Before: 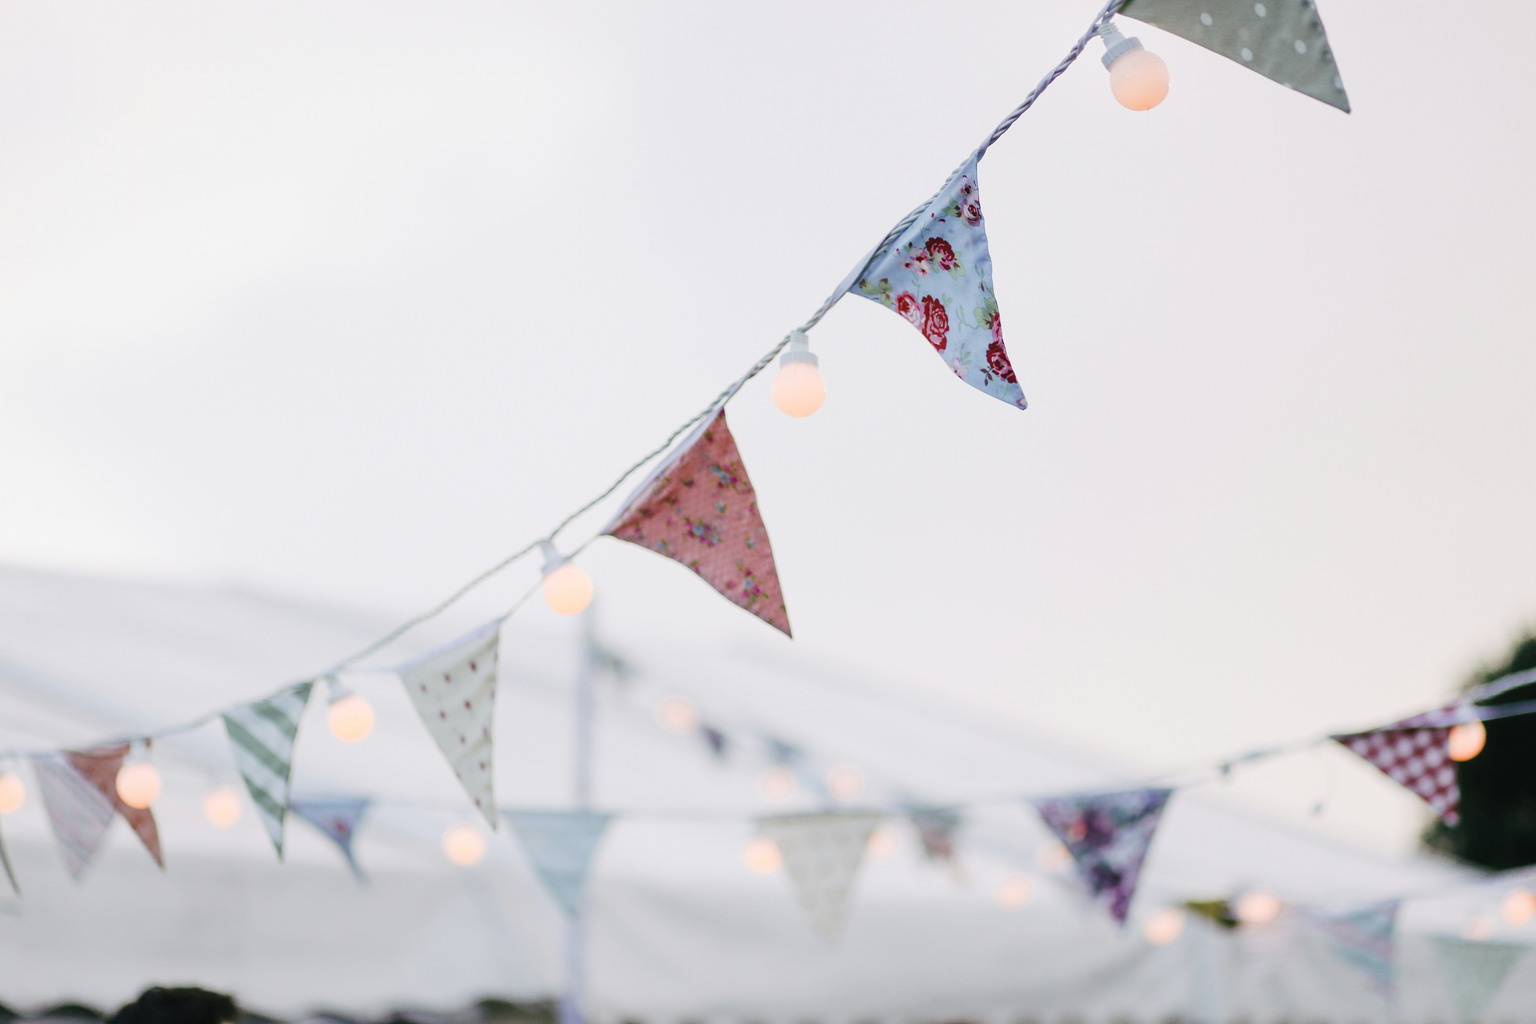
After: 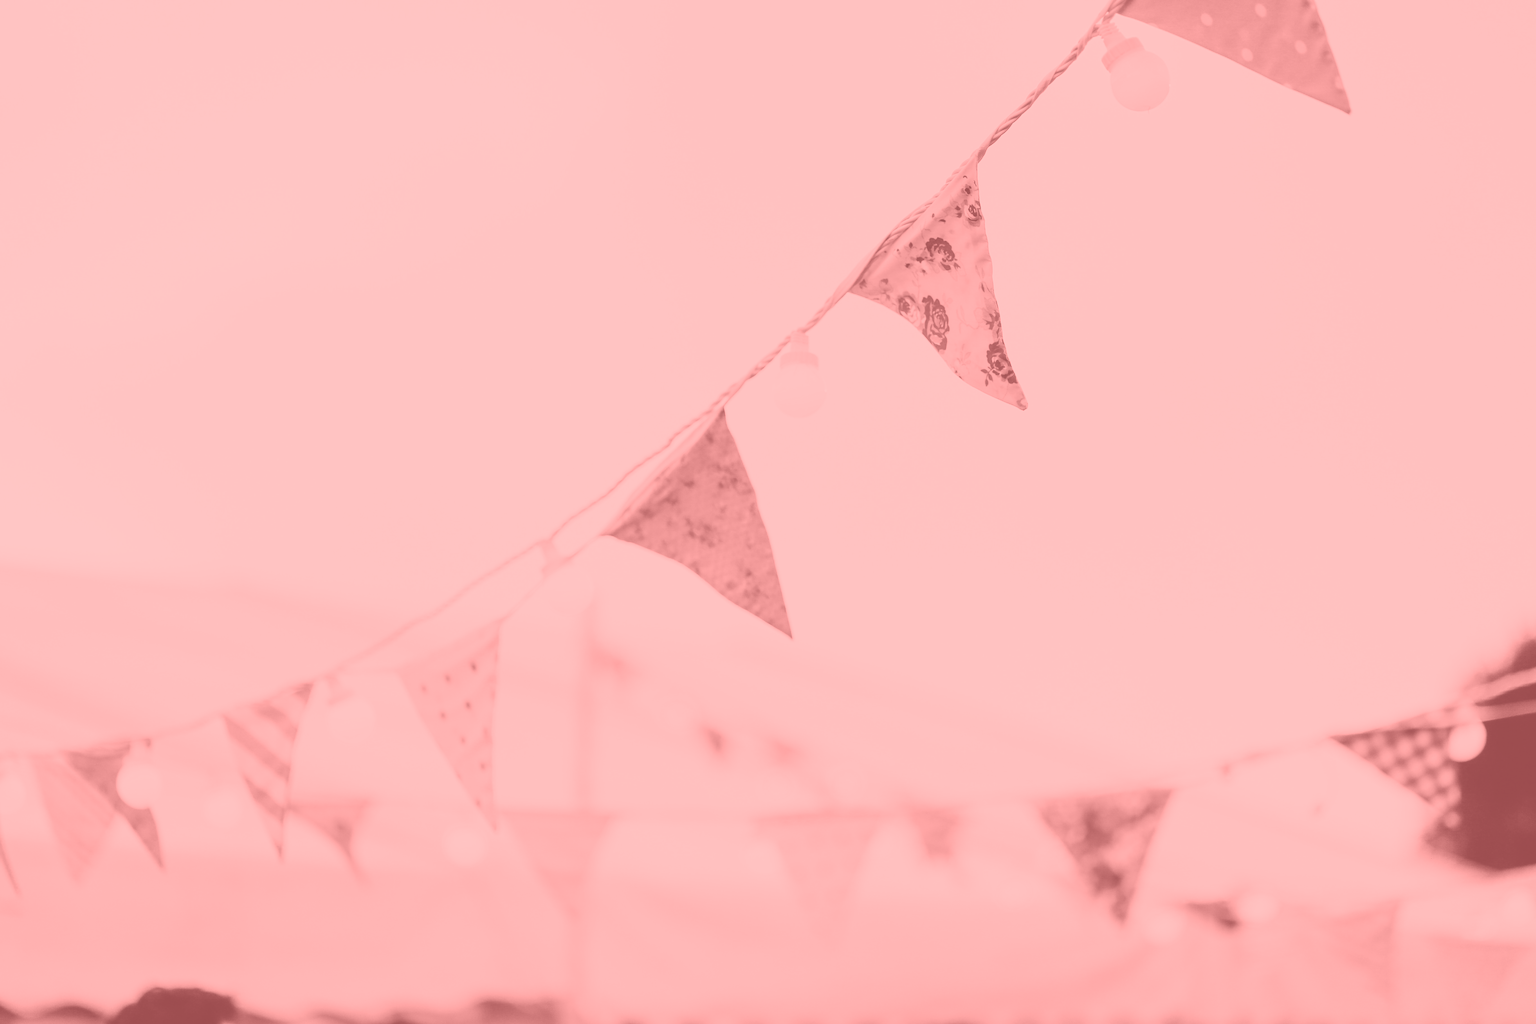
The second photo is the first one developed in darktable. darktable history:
colorize: saturation 51%, source mix 50.67%, lightness 50.67%
tone curve: curves: ch0 [(0, 0) (0.07, 0.052) (0.23, 0.254) (0.486, 0.53) (0.822, 0.825) (0.994, 0.955)]; ch1 [(0, 0) (0.226, 0.261) (0.379, 0.442) (0.469, 0.472) (0.495, 0.495) (0.514, 0.504) (0.561, 0.568) (0.59, 0.612) (1, 1)]; ch2 [(0, 0) (0.269, 0.299) (0.459, 0.441) (0.498, 0.499) (0.523, 0.52) (0.551, 0.576) (0.629, 0.643) (0.659, 0.681) (0.718, 0.764) (1, 1)], color space Lab, independent channels, preserve colors none
